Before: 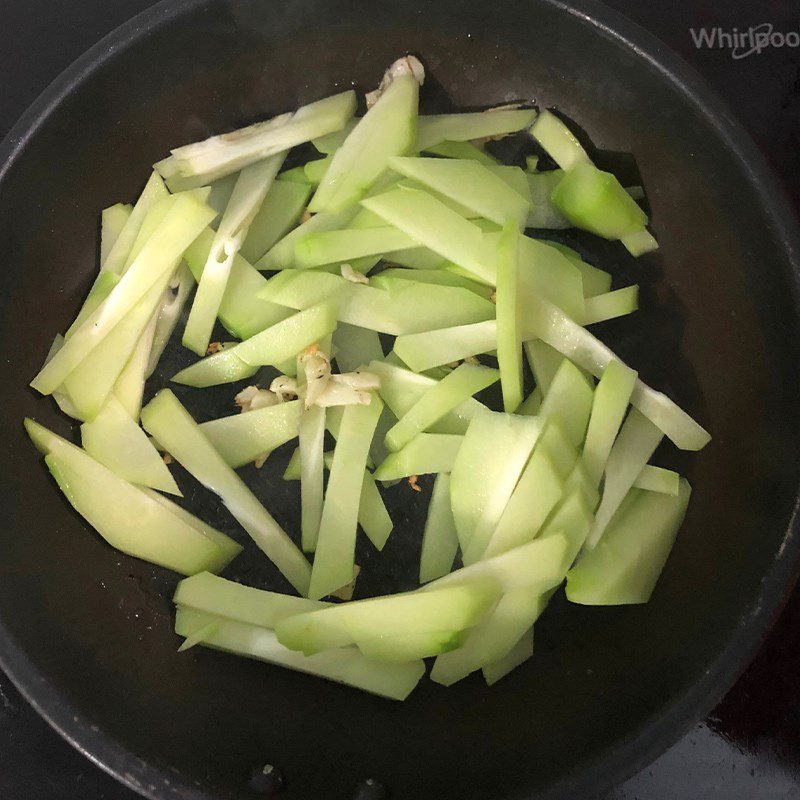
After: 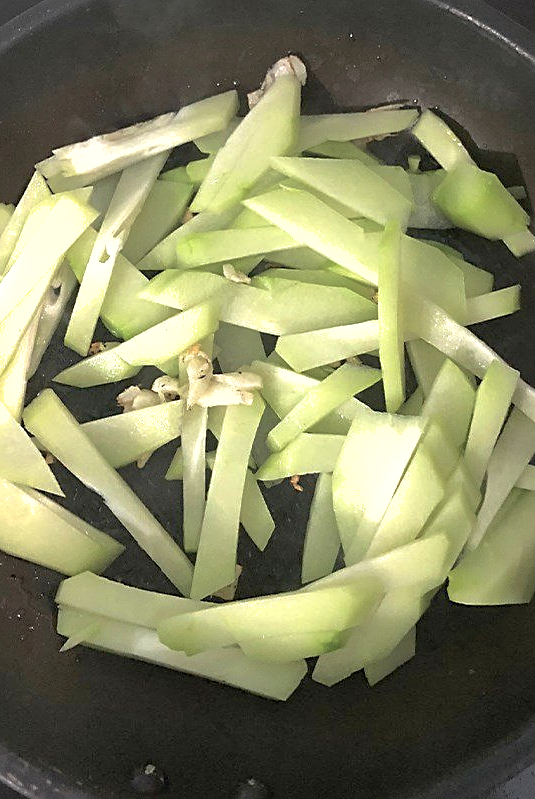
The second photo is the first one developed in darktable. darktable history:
crop and rotate: left 14.91%, right 18.125%
exposure: exposure 0.504 EV, compensate highlight preservation false
contrast brightness saturation: contrast 0.103, saturation -0.301
sharpen: on, module defaults
shadows and highlights: on, module defaults
